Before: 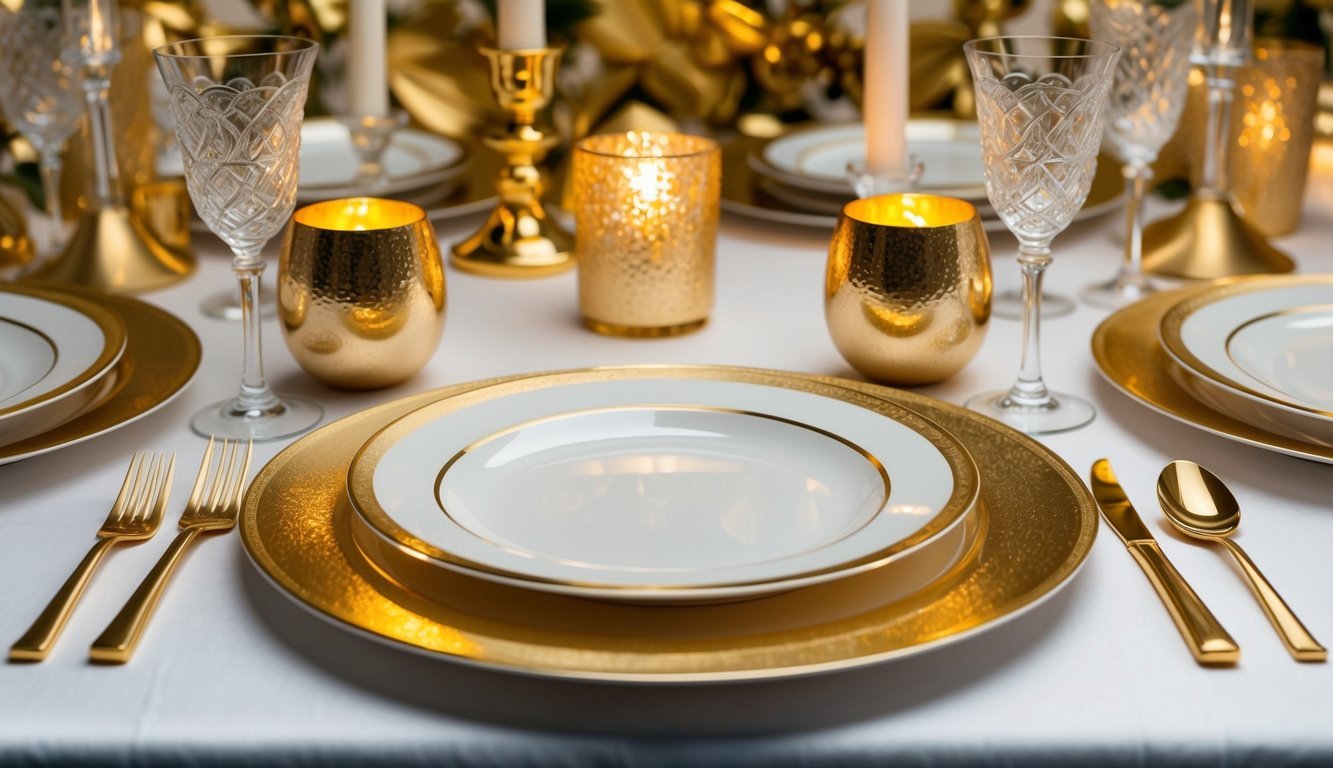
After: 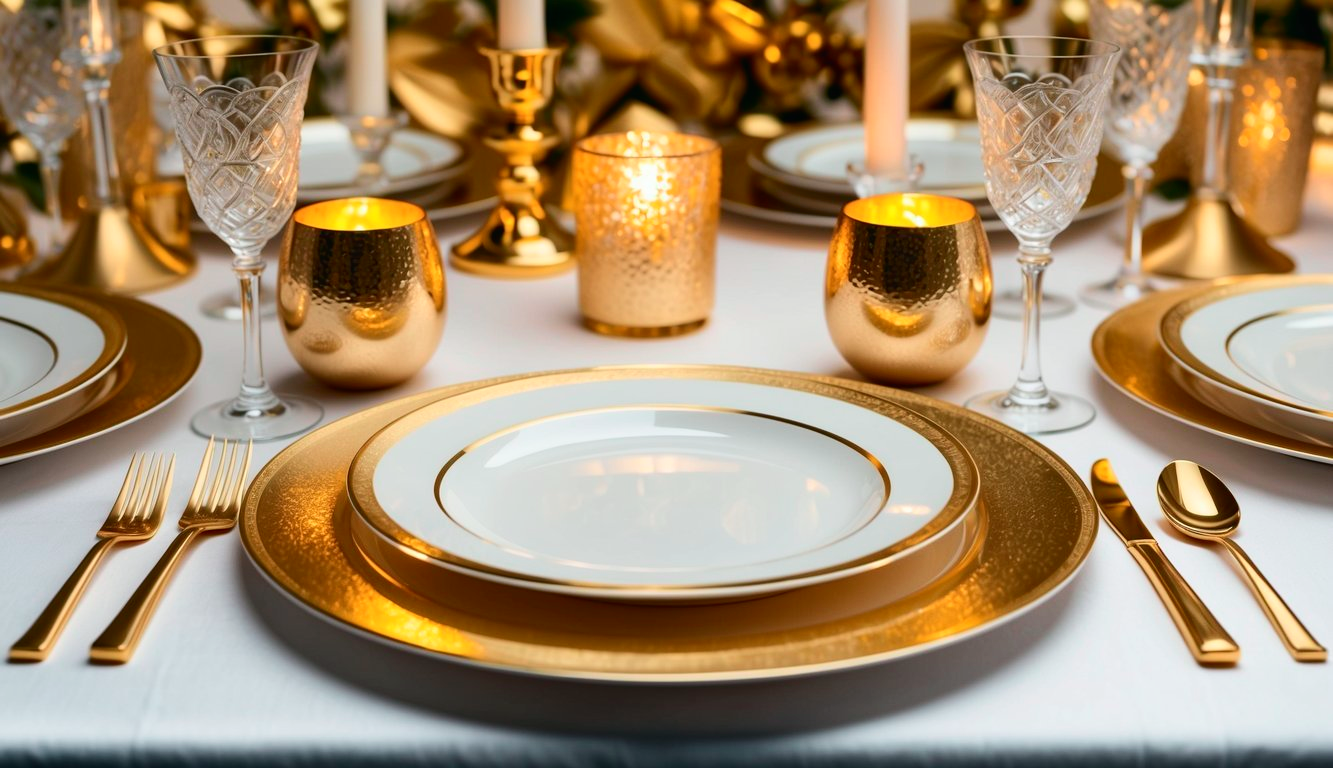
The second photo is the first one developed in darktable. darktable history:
tone curve: curves: ch0 [(0, 0.01) (0.037, 0.032) (0.131, 0.108) (0.275, 0.258) (0.483, 0.512) (0.61, 0.661) (0.696, 0.742) (0.792, 0.834) (0.911, 0.936) (0.997, 0.995)]; ch1 [(0, 0) (0.308, 0.29) (0.425, 0.411) (0.503, 0.502) (0.529, 0.543) (0.683, 0.706) (0.746, 0.77) (1, 1)]; ch2 [(0, 0) (0.225, 0.214) (0.334, 0.339) (0.401, 0.415) (0.485, 0.487) (0.502, 0.502) (0.525, 0.523) (0.545, 0.552) (0.587, 0.61) (0.636, 0.654) (0.711, 0.729) (0.845, 0.855) (0.998, 0.977)], color space Lab, independent channels, preserve colors none
